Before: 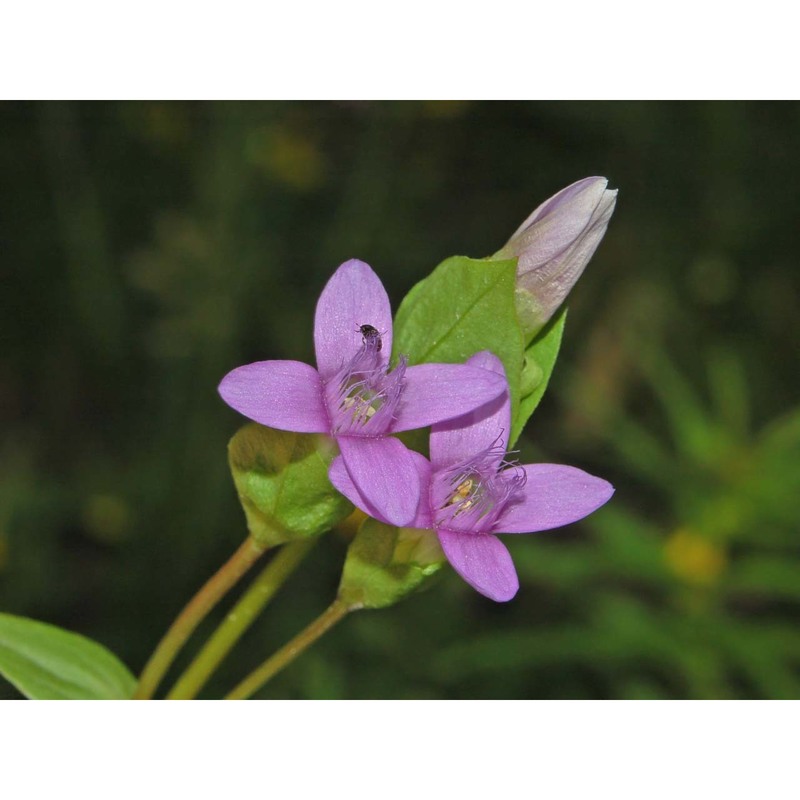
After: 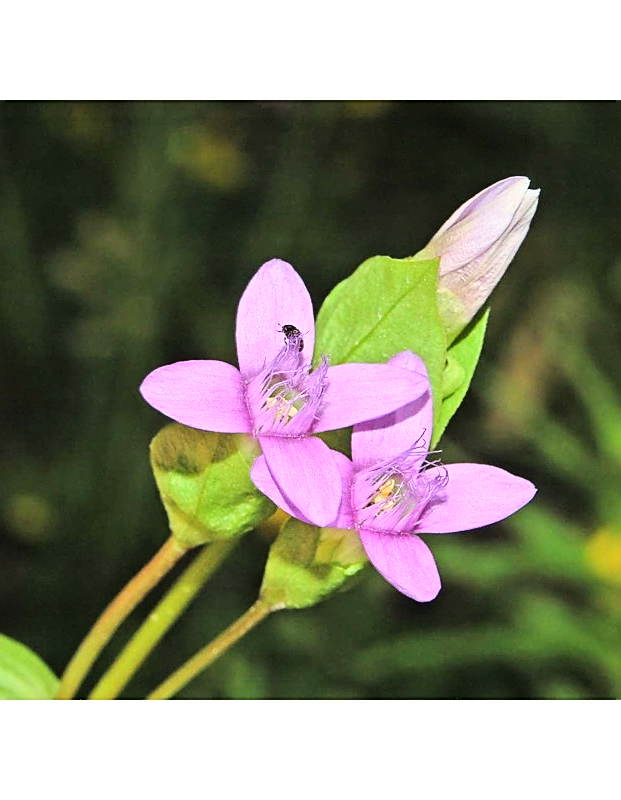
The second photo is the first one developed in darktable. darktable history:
crop: left 9.872%, right 12.488%
sharpen: on, module defaults
base curve: curves: ch0 [(0, 0.003) (0.001, 0.002) (0.006, 0.004) (0.02, 0.022) (0.048, 0.086) (0.094, 0.234) (0.162, 0.431) (0.258, 0.629) (0.385, 0.8) (0.548, 0.918) (0.751, 0.988) (1, 1)]
